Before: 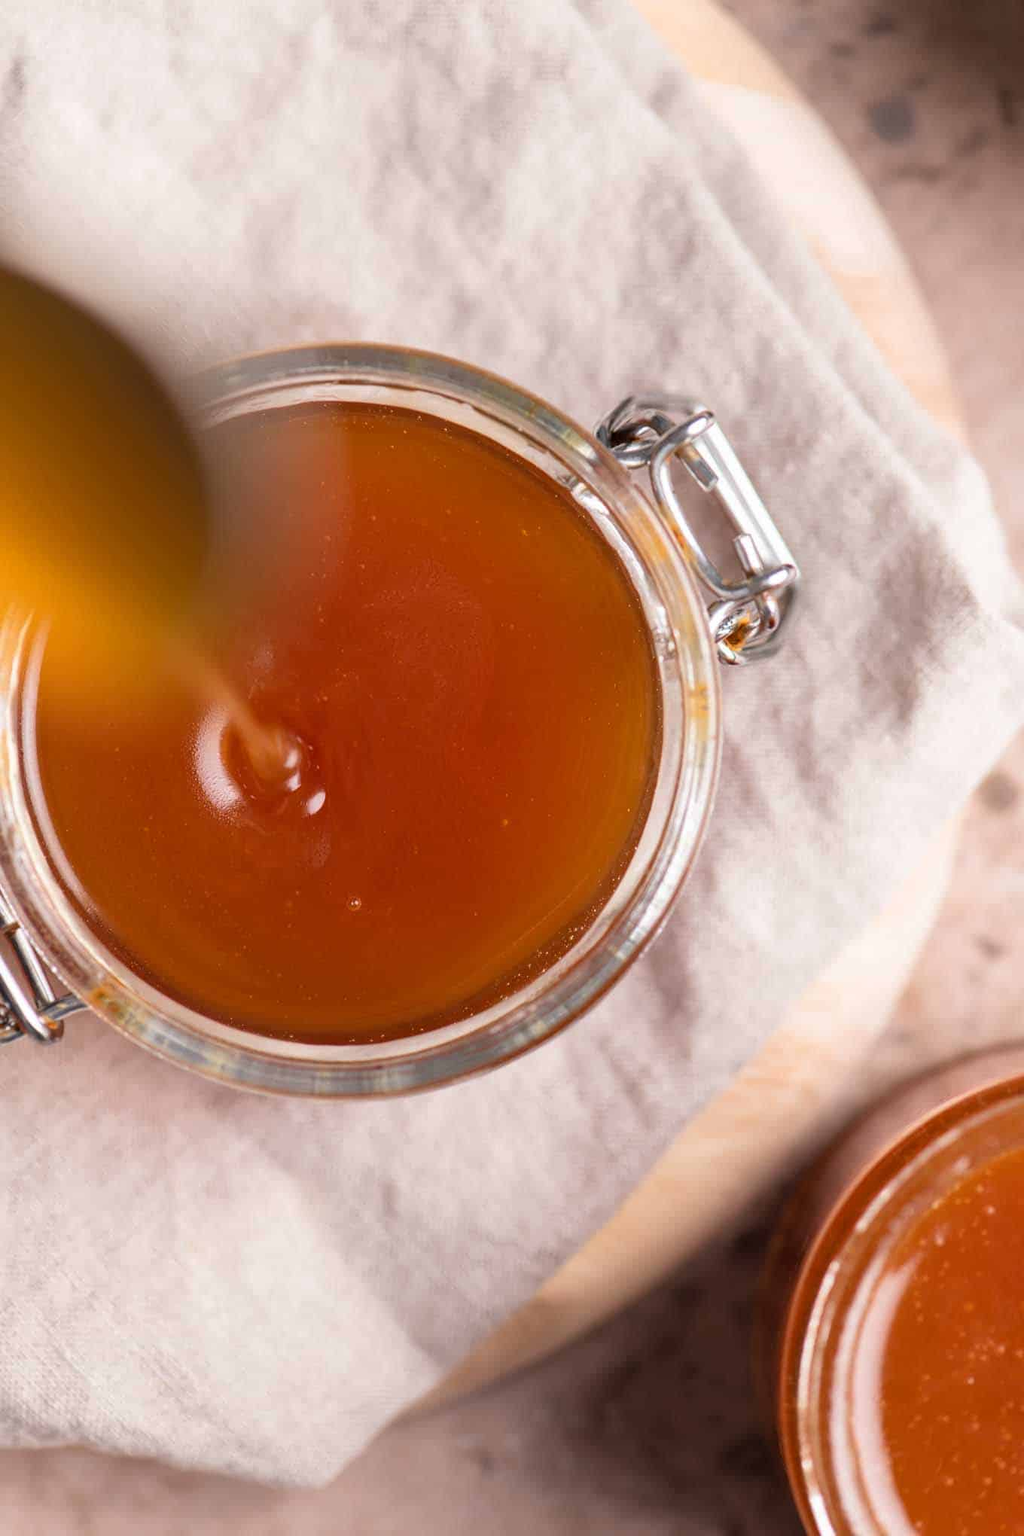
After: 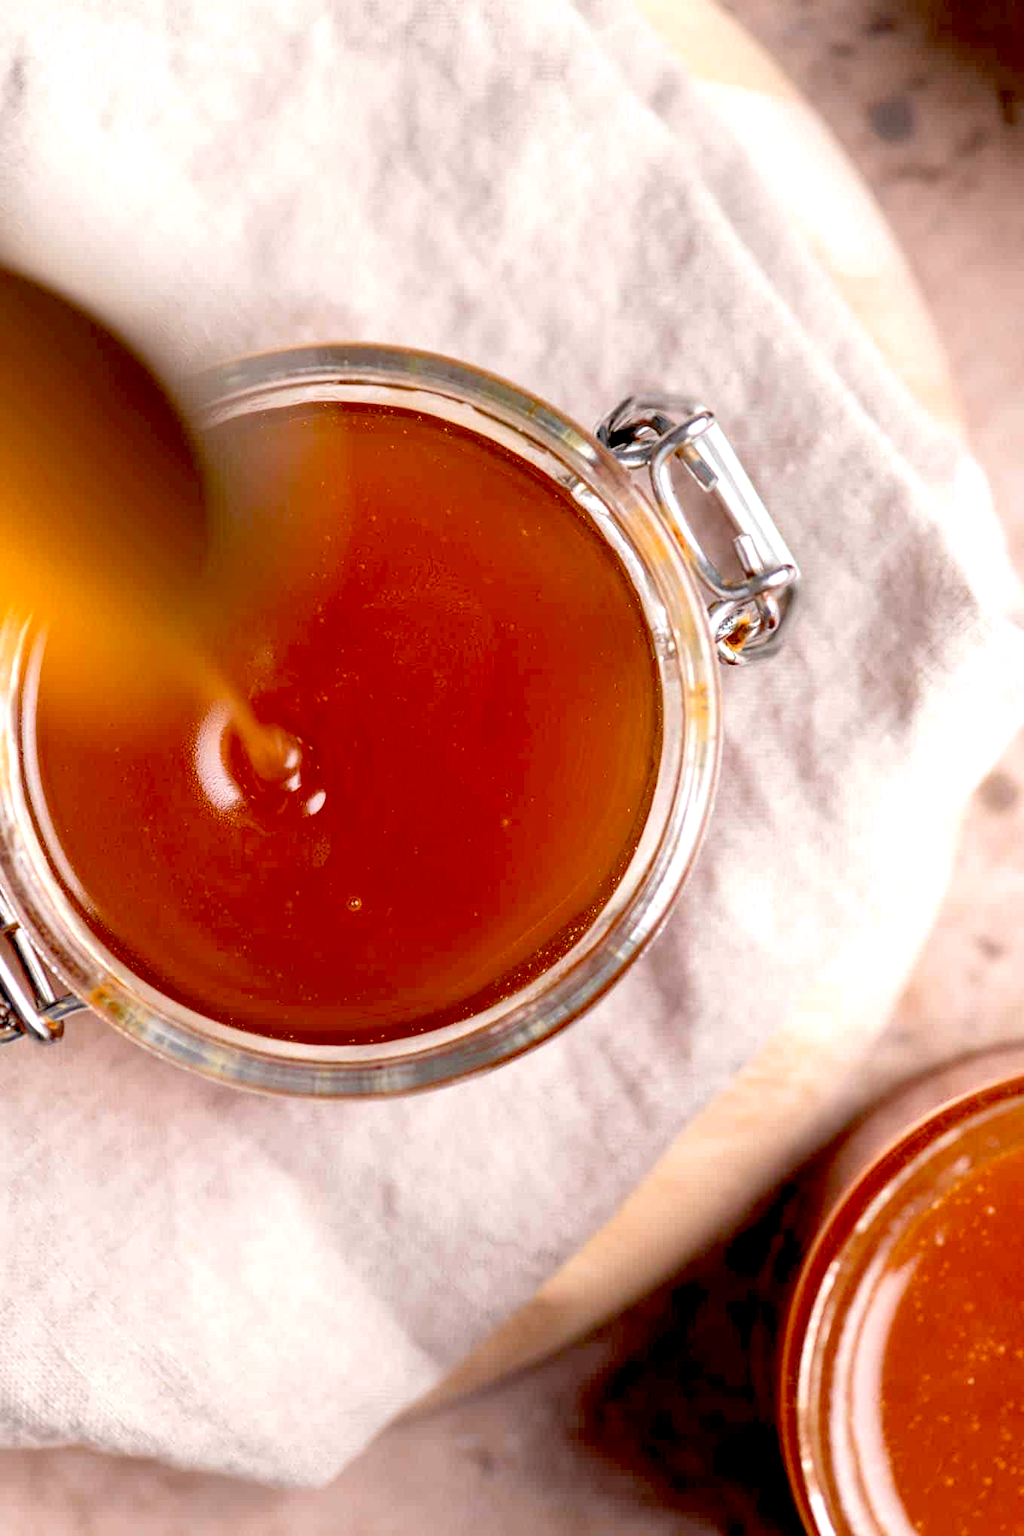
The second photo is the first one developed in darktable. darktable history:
exposure: black level correction 0.032, exposure 0.327 EV, compensate exposure bias true, compensate highlight preservation false
